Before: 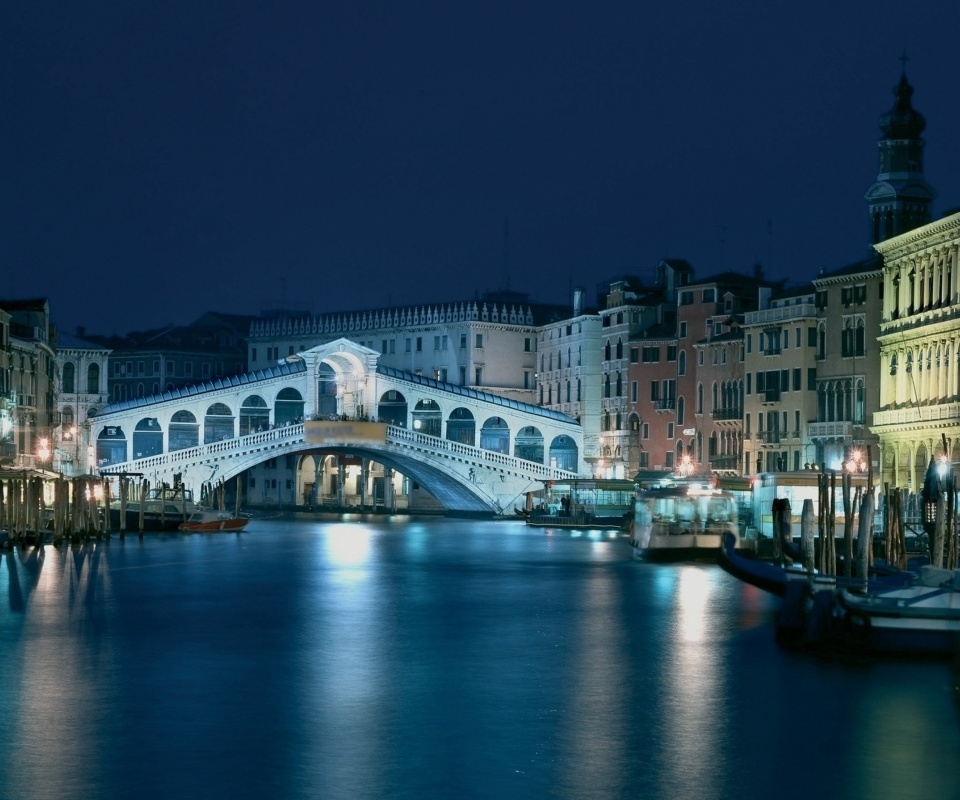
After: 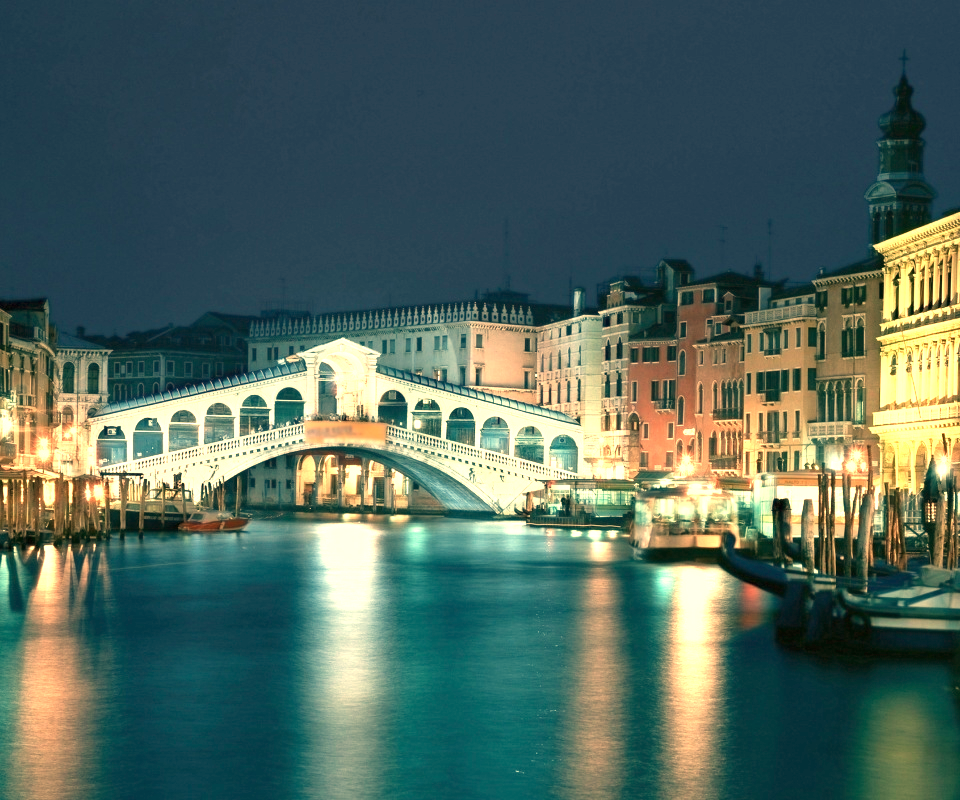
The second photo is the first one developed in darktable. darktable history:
white balance: red 1.467, blue 0.684
exposure: black level correction 0, exposure 1.388 EV, compensate exposure bias true, compensate highlight preservation false
